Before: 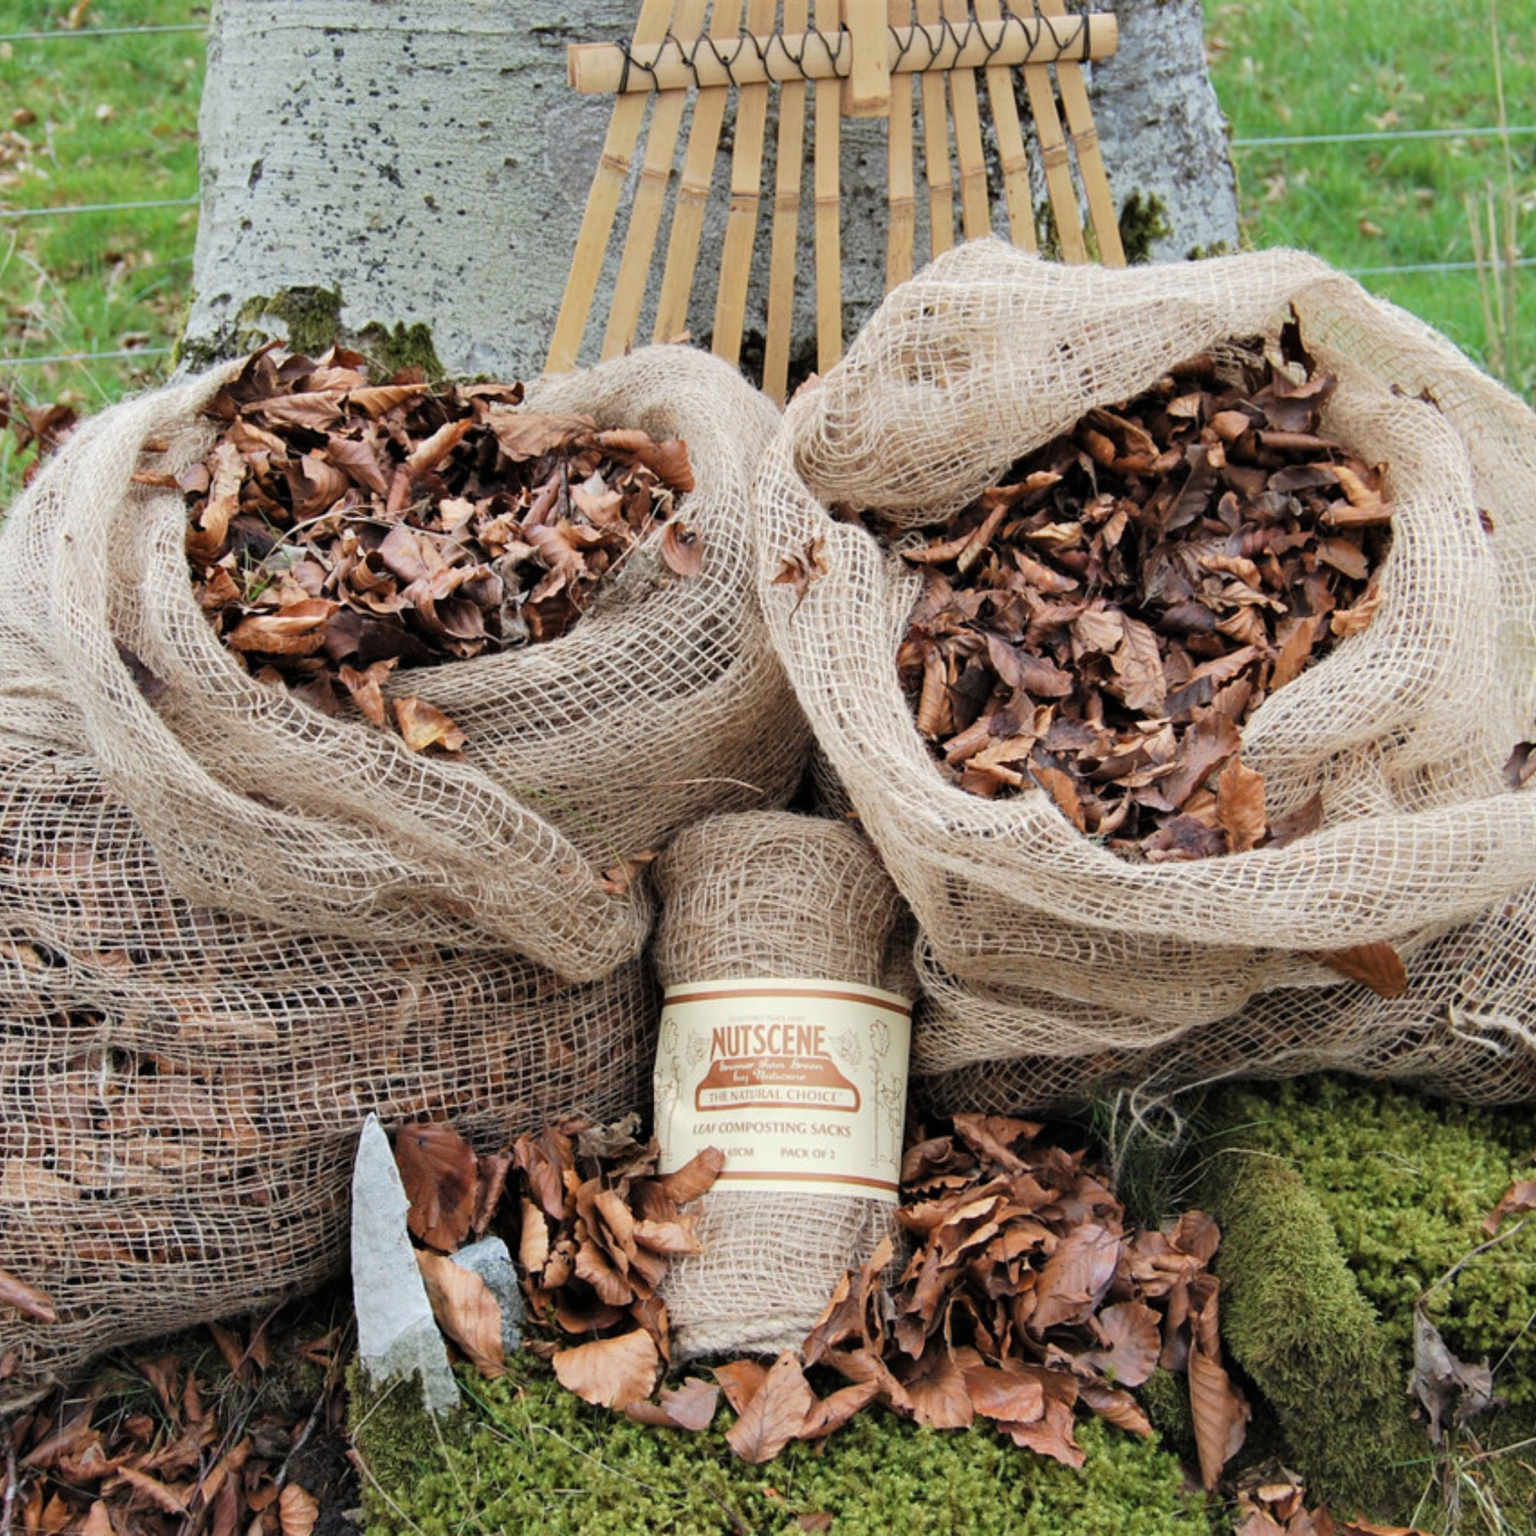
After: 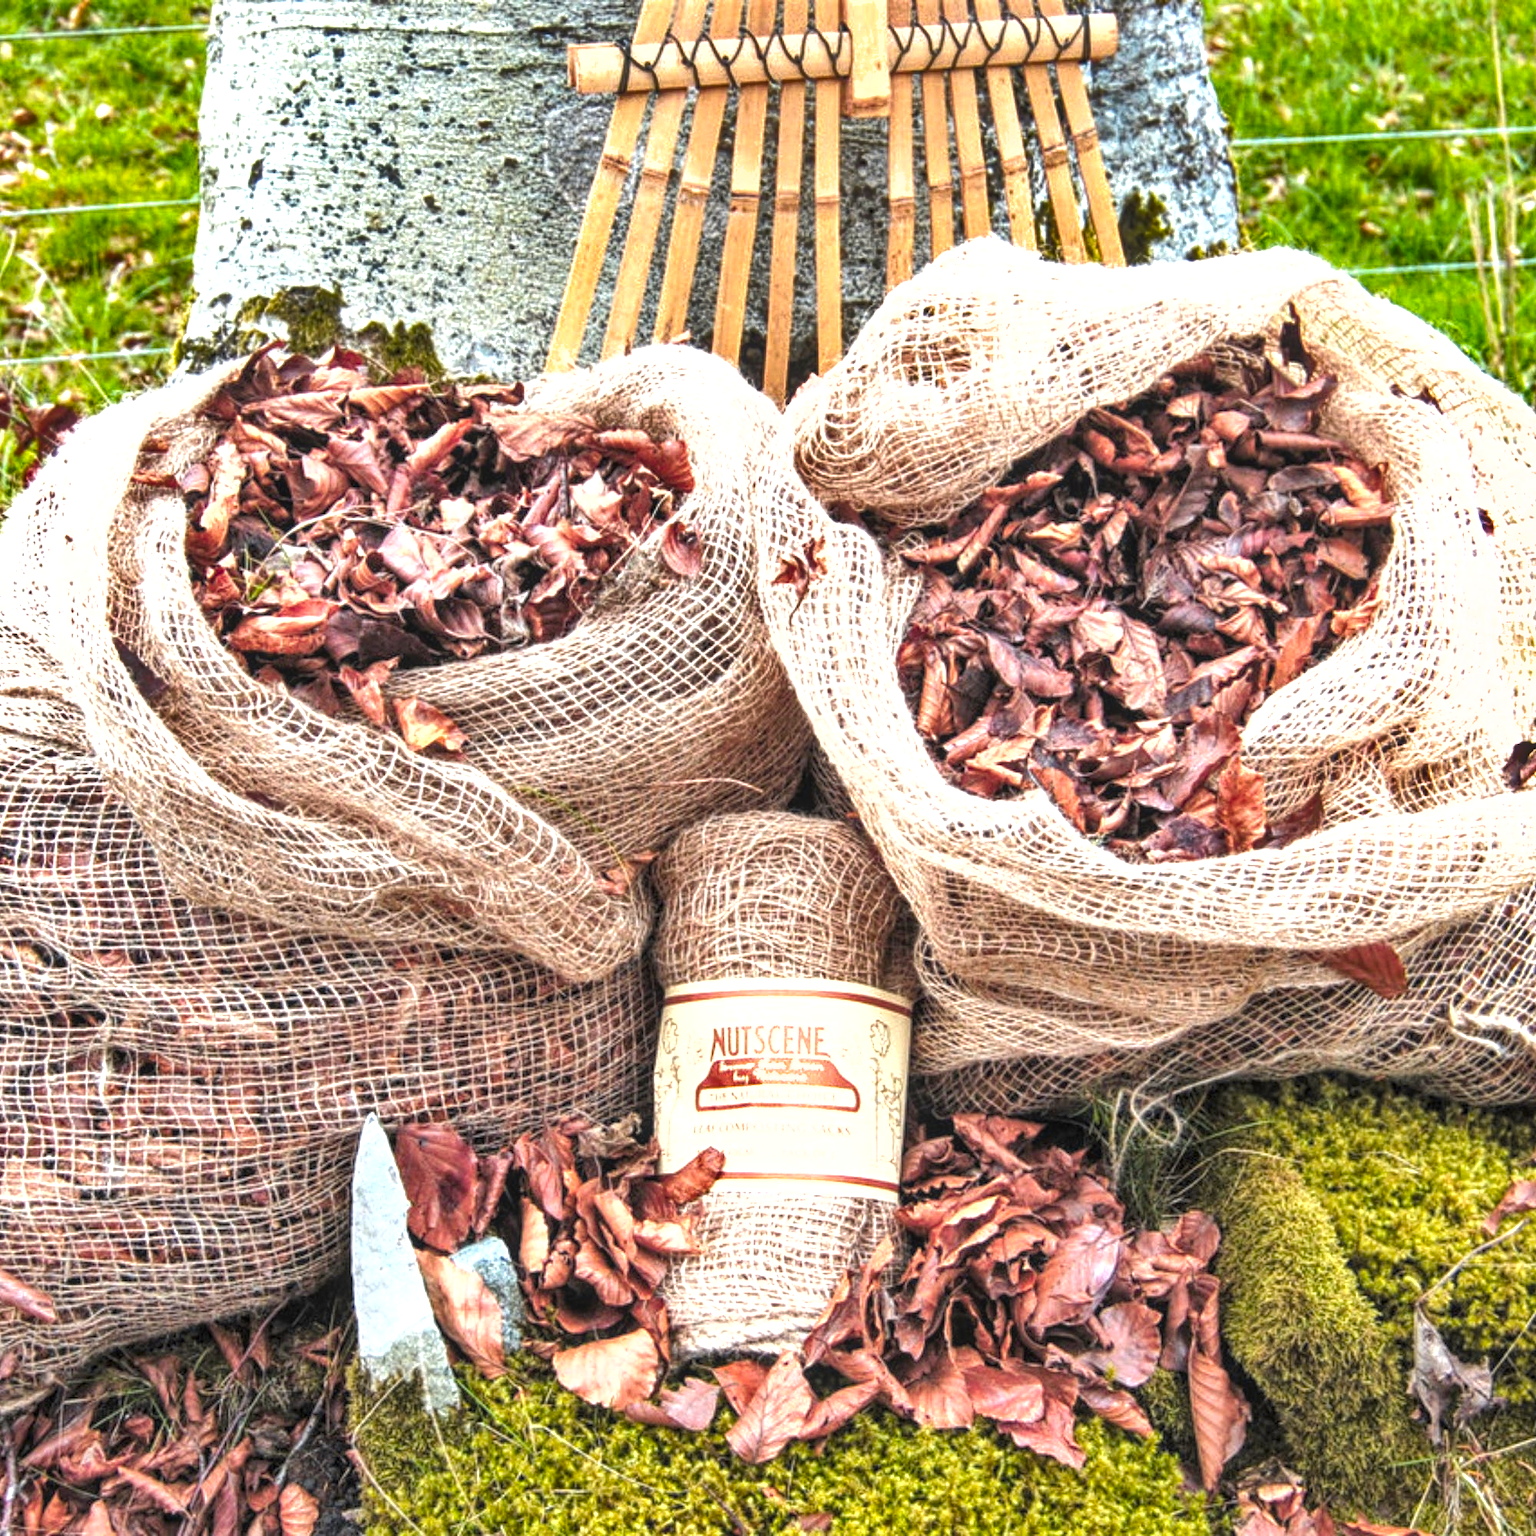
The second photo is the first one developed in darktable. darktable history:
exposure: exposure 1.066 EV, compensate highlight preservation false
color balance rgb: linear chroma grading › global chroma 15.235%, perceptual saturation grading › global saturation 5.298%, hue shift -13.35°
shadows and highlights: shadows 30.6, highlights -63.11, highlights color adjustment 46.88%, soften with gaussian
local contrast: highlights 74%, shadows 55%, detail 177%, midtone range 0.207
